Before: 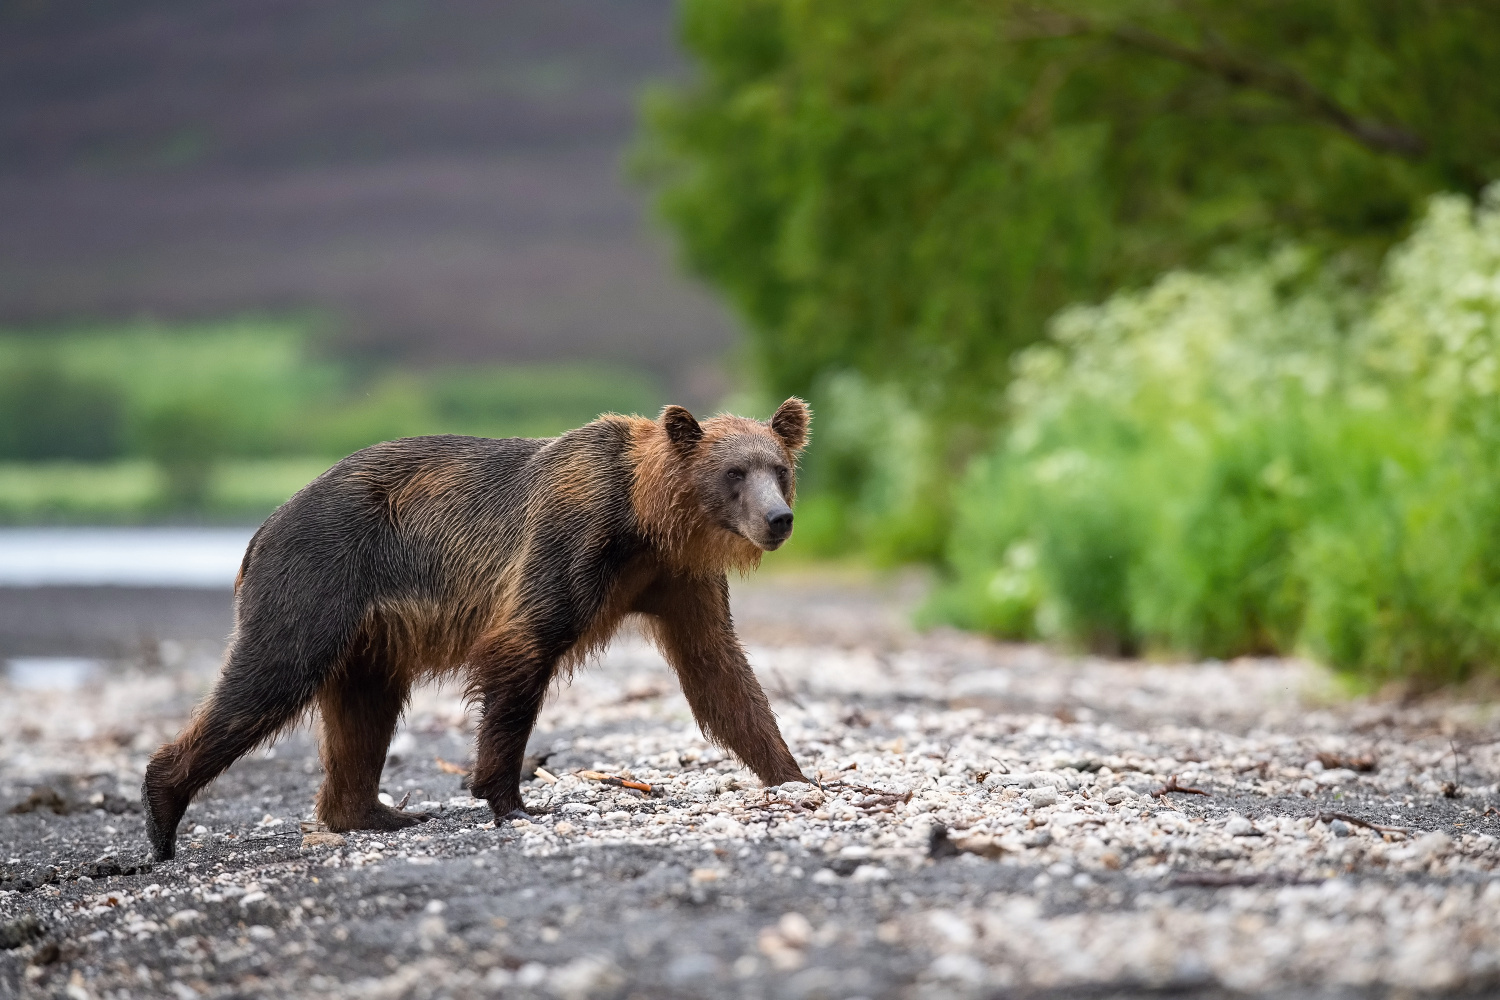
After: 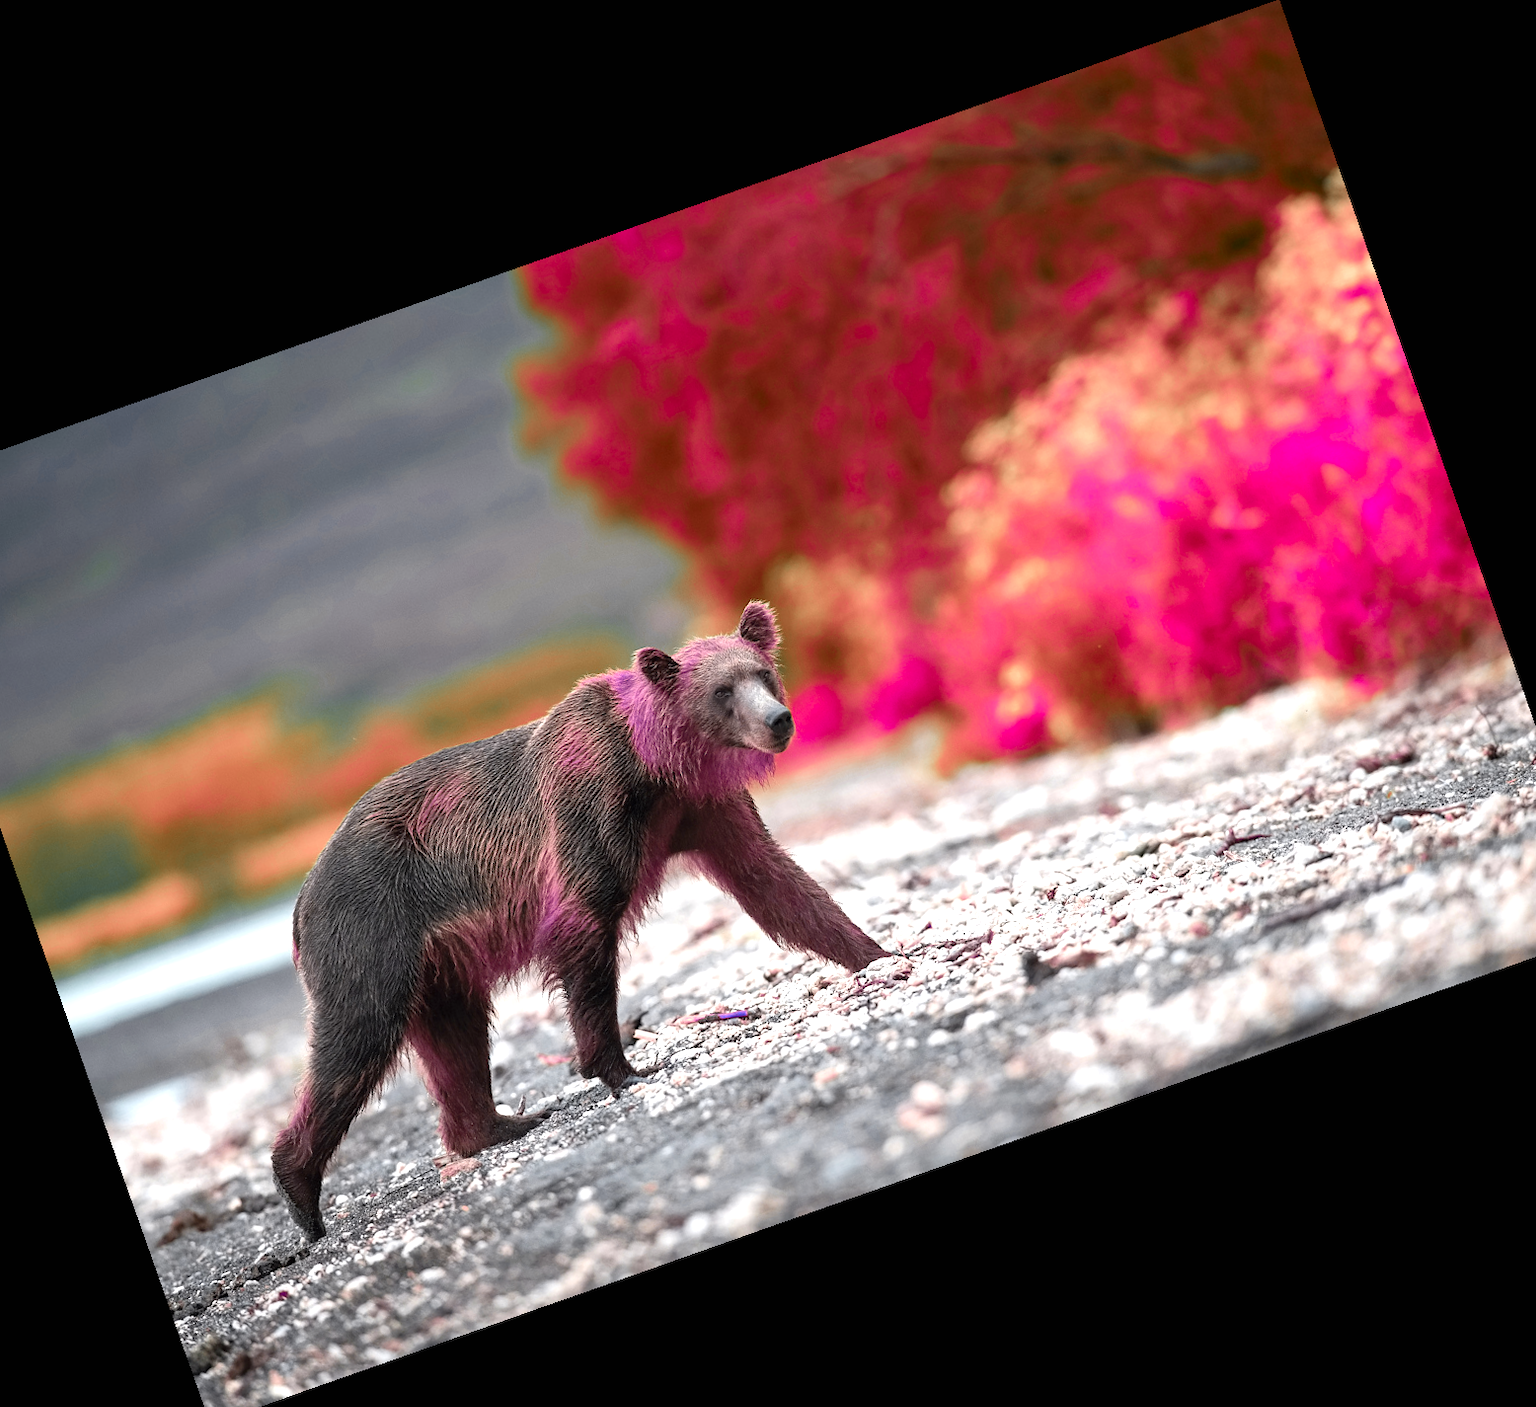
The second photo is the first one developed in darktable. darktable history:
exposure: black level correction 0, exposure 0.7 EV, compensate exposure bias true, compensate highlight preservation false
color zones: curves: ch0 [(0.826, 0.353)]; ch1 [(0.242, 0.647) (0.889, 0.342)]; ch2 [(0.246, 0.089) (0.969, 0.068)]
crop and rotate: angle 19.43°, left 6.812%, right 4.125%, bottom 1.087%
